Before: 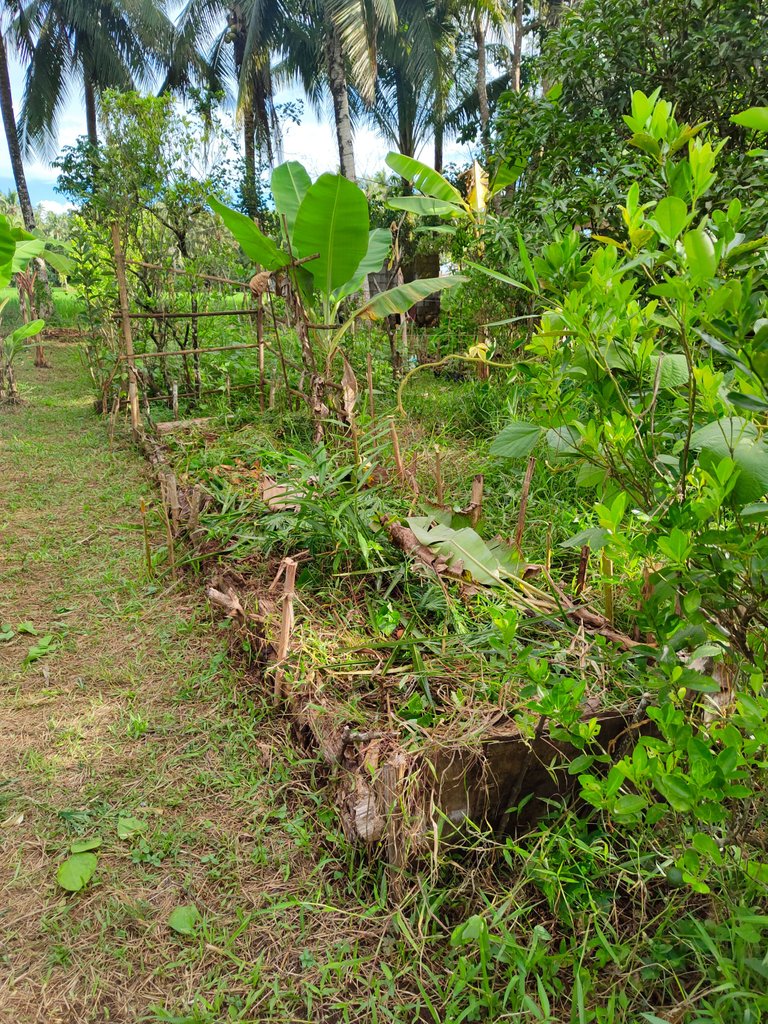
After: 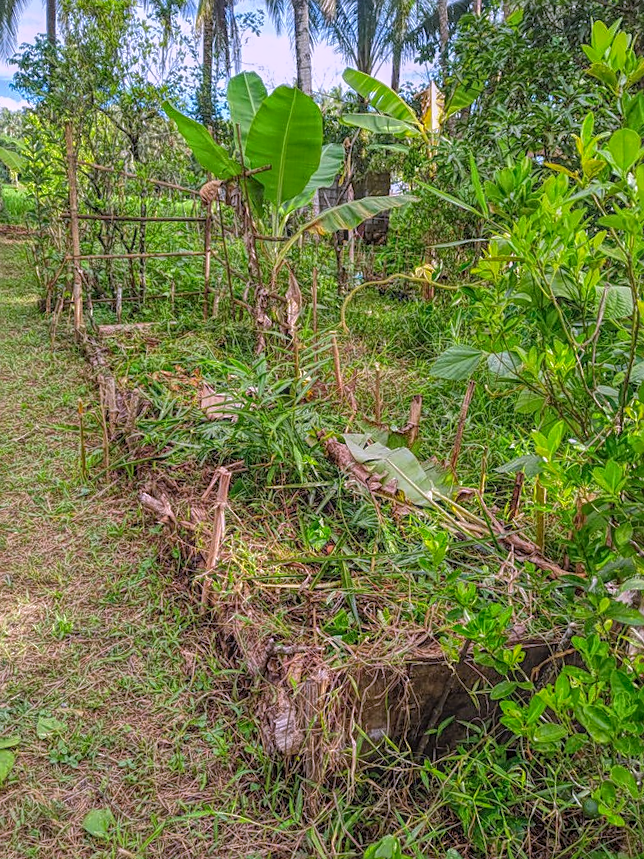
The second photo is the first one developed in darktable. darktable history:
crop and rotate: angle -3.27°, left 5.211%, top 5.211%, right 4.607%, bottom 4.607%
local contrast: highlights 20%, shadows 30%, detail 200%, midtone range 0.2
sharpen: on, module defaults
white balance: red 1.042, blue 1.17
